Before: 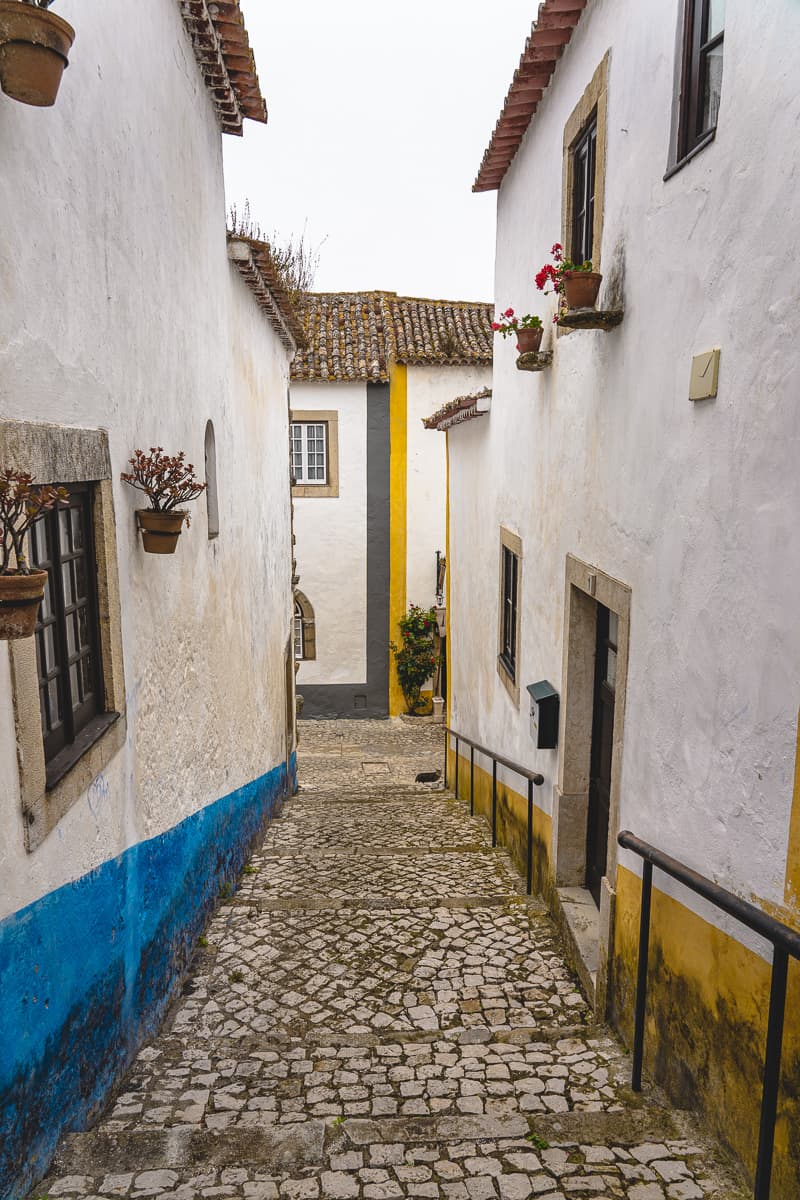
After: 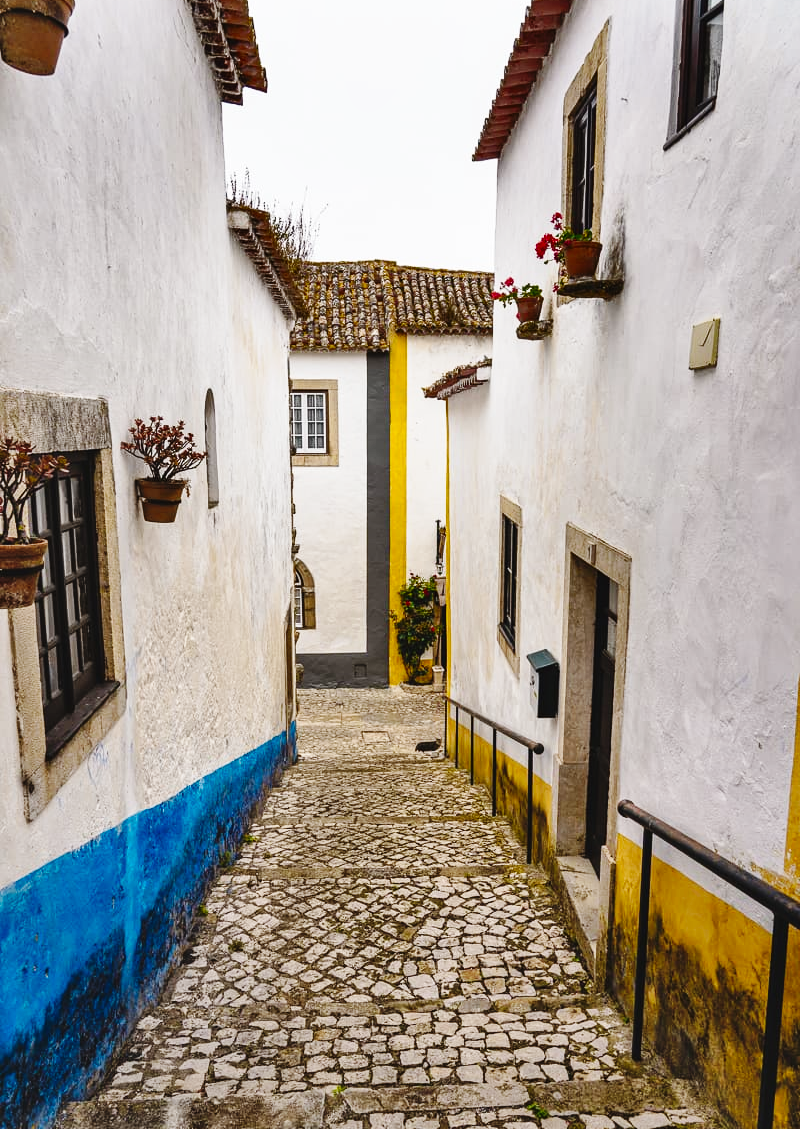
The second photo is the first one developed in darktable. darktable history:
crop and rotate: top 2.643%, bottom 3.273%
base curve: curves: ch0 [(0, 0) (0.036, 0.025) (0.121, 0.166) (0.206, 0.329) (0.605, 0.79) (1, 1)], preserve colors none
shadows and highlights: soften with gaussian
